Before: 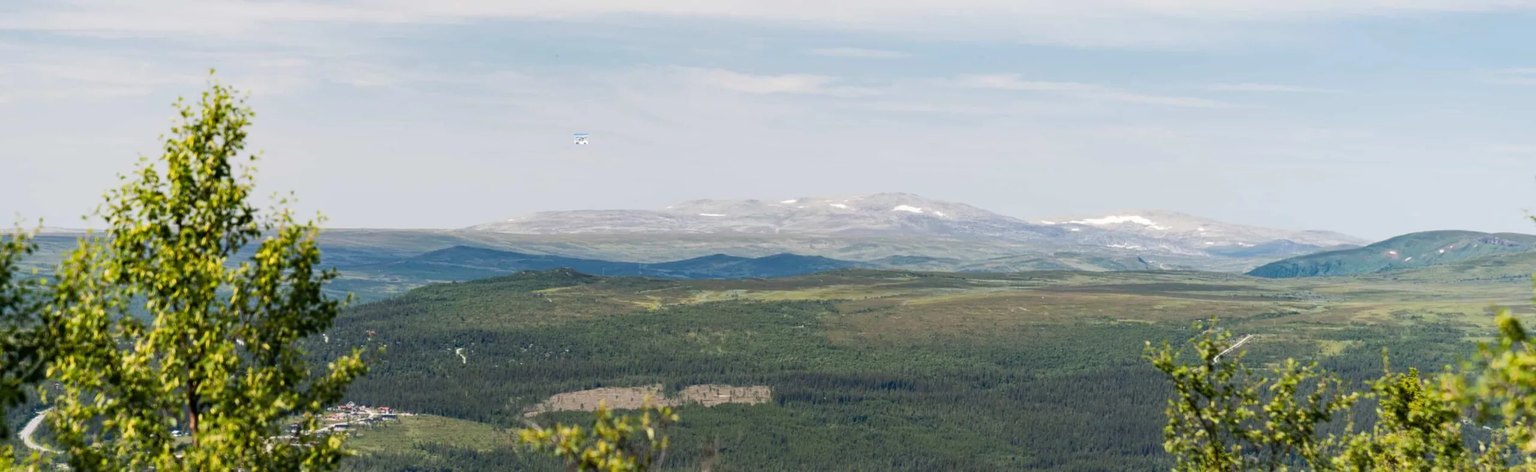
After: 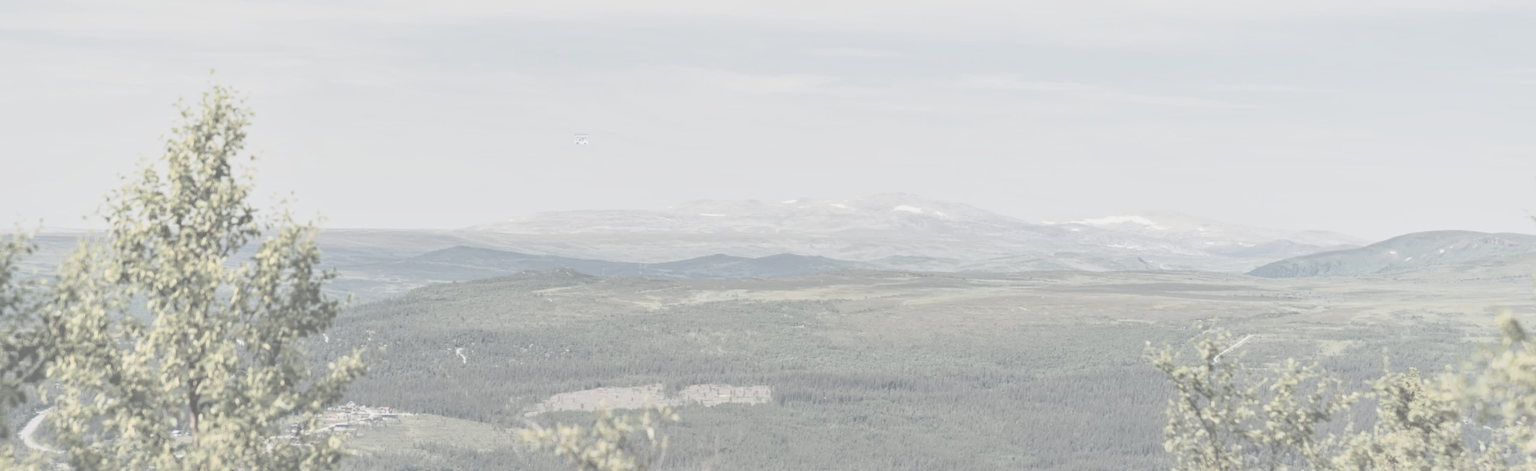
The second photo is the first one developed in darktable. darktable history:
contrast brightness saturation: contrast -0.32, brightness 0.75, saturation -0.78
local contrast: mode bilateral grid, contrast 20, coarseness 50, detail 120%, midtone range 0.2
